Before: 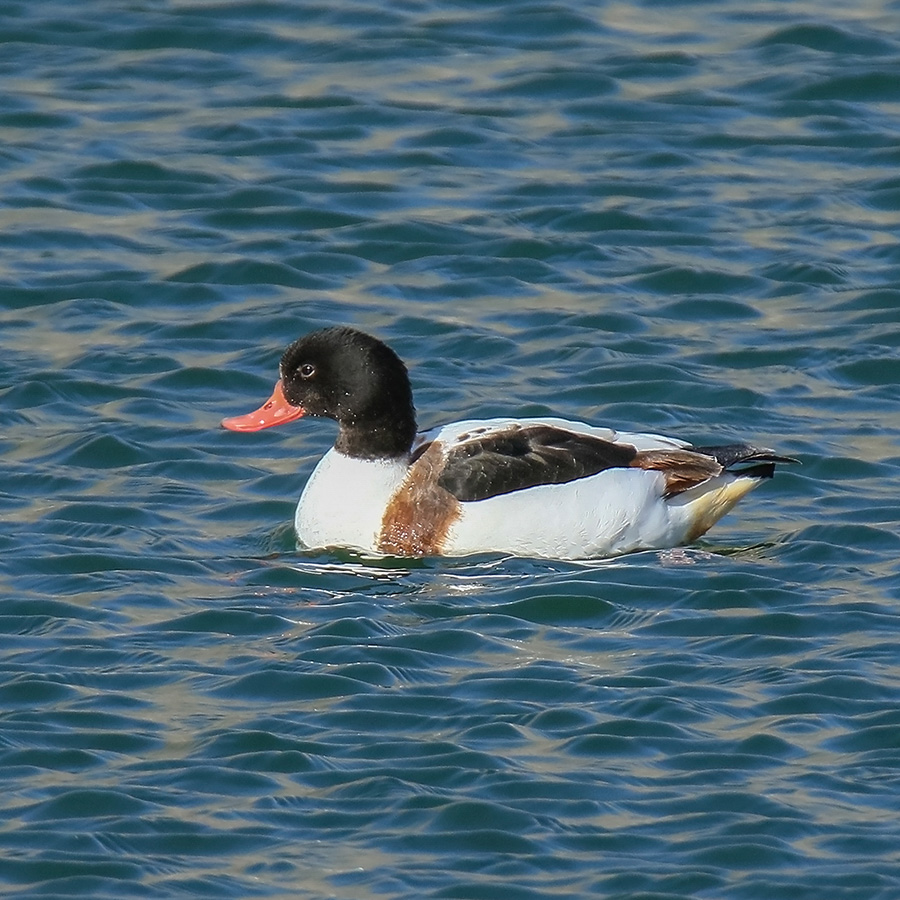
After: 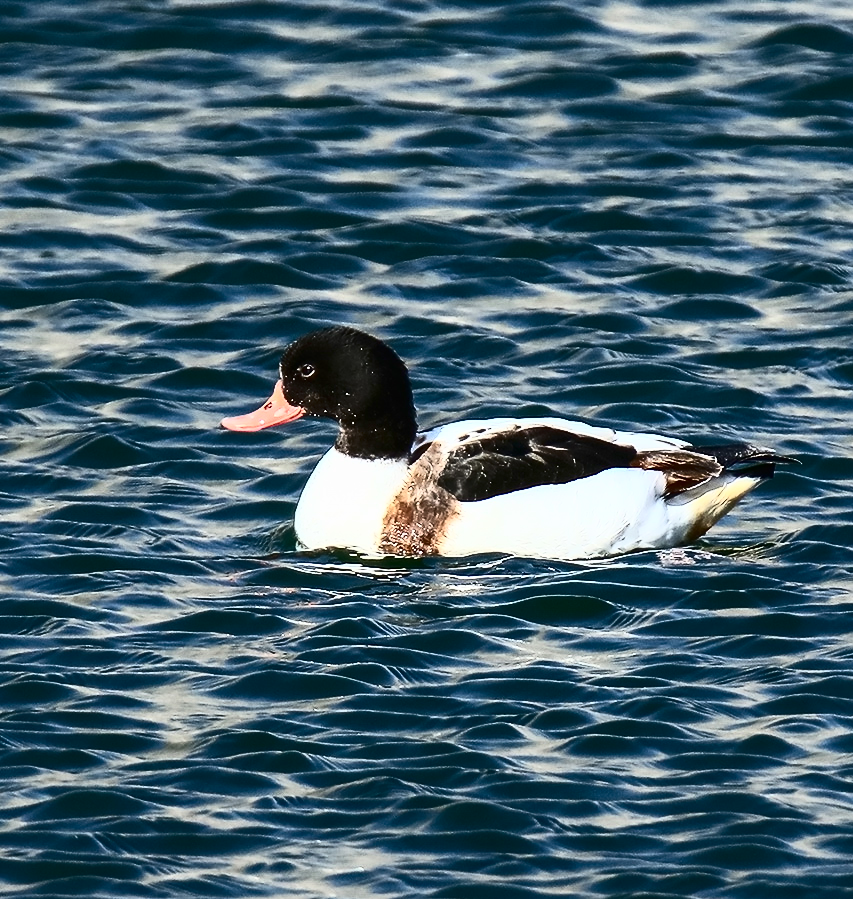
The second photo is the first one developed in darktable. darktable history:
crop and rotate: left 0%, right 5.155%
contrast brightness saturation: contrast 0.916, brightness 0.201
